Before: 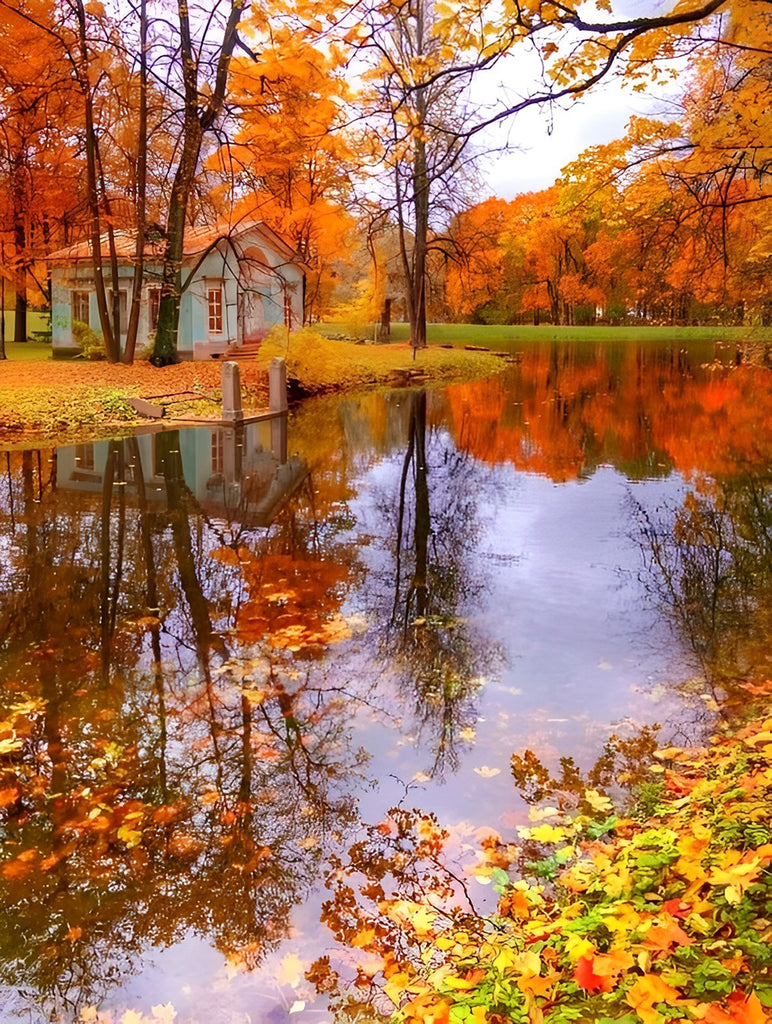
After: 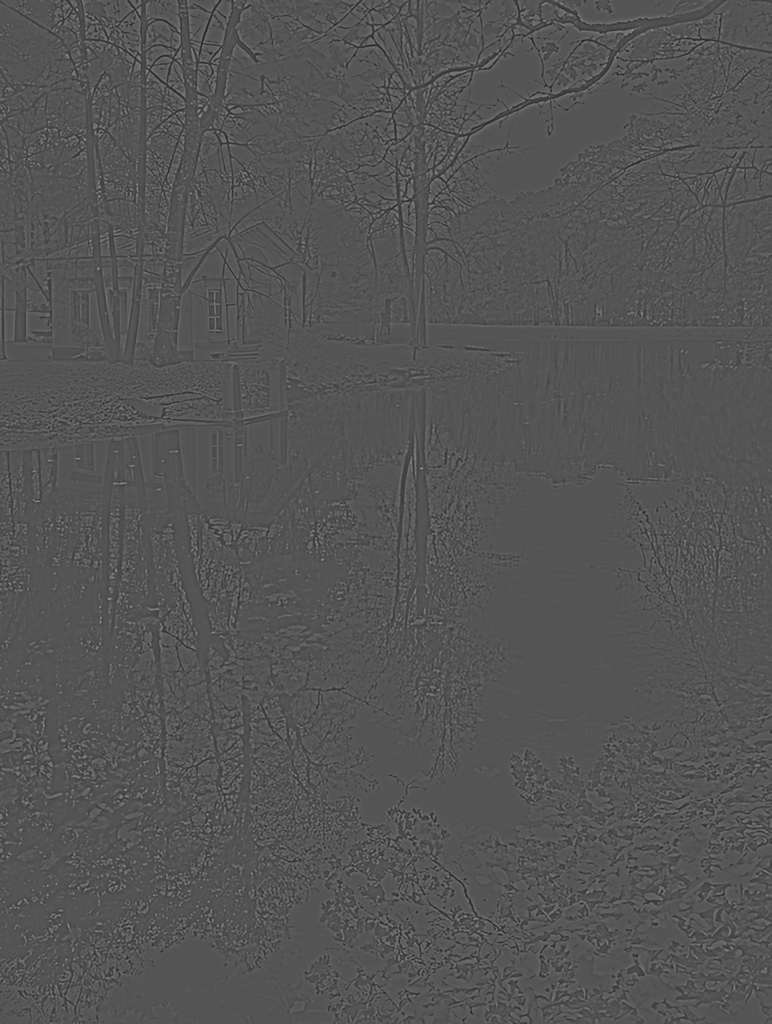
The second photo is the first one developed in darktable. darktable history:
contrast brightness saturation: contrast 0.13, brightness -0.24, saturation 0.14
highpass: sharpness 6%, contrast boost 7.63%
